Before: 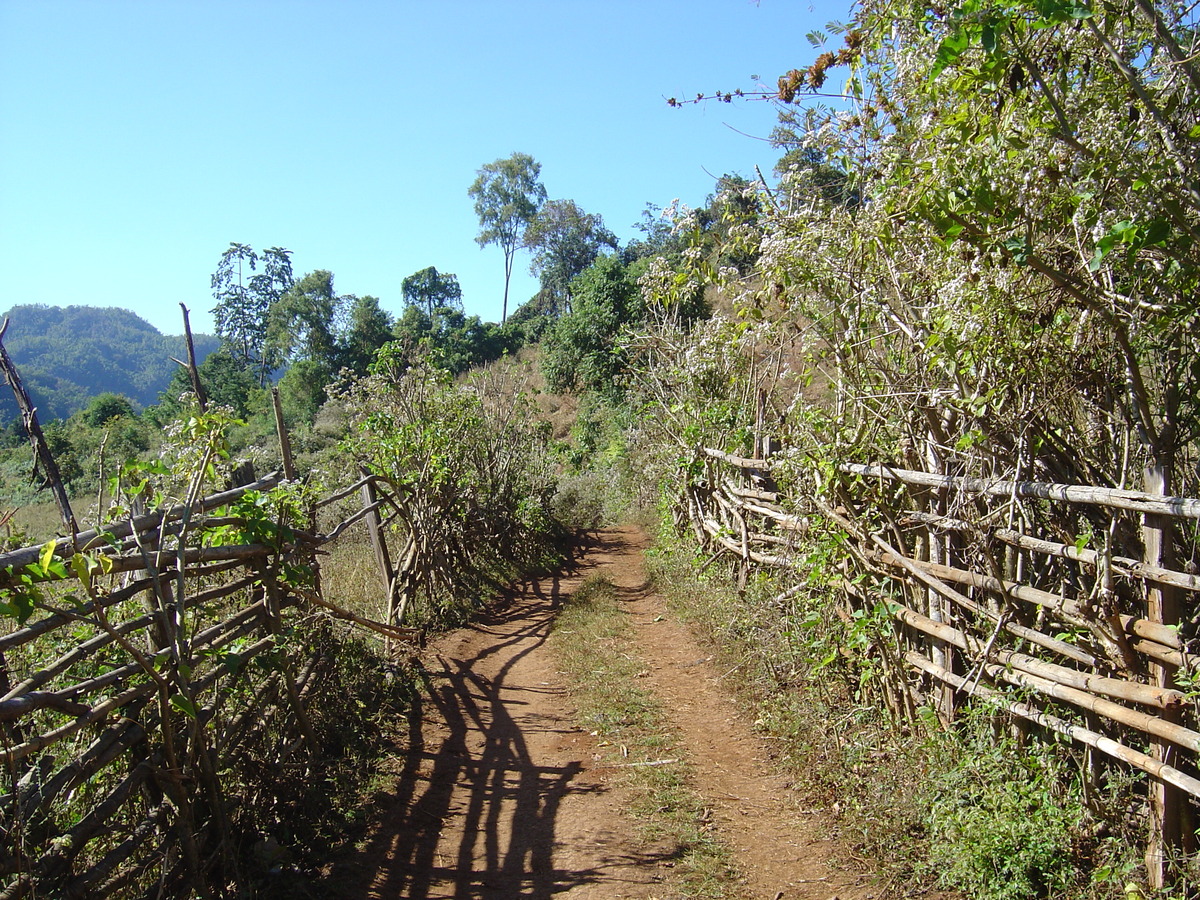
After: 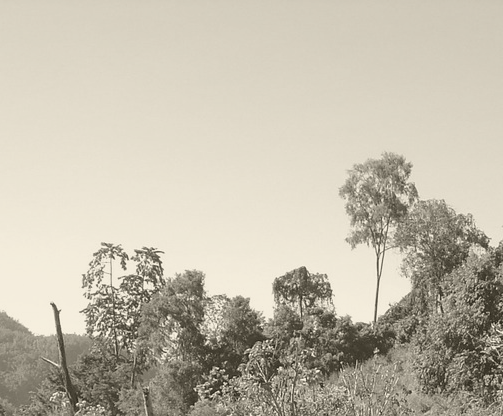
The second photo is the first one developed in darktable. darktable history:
exposure: black level correction 0, exposure 1.4 EV, compensate highlight preservation false
colorize: hue 41.44°, saturation 22%, source mix 60%, lightness 10.61%
crop and rotate: left 10.817%, top 0.062%, right 47.194%, bottom 53.626%
